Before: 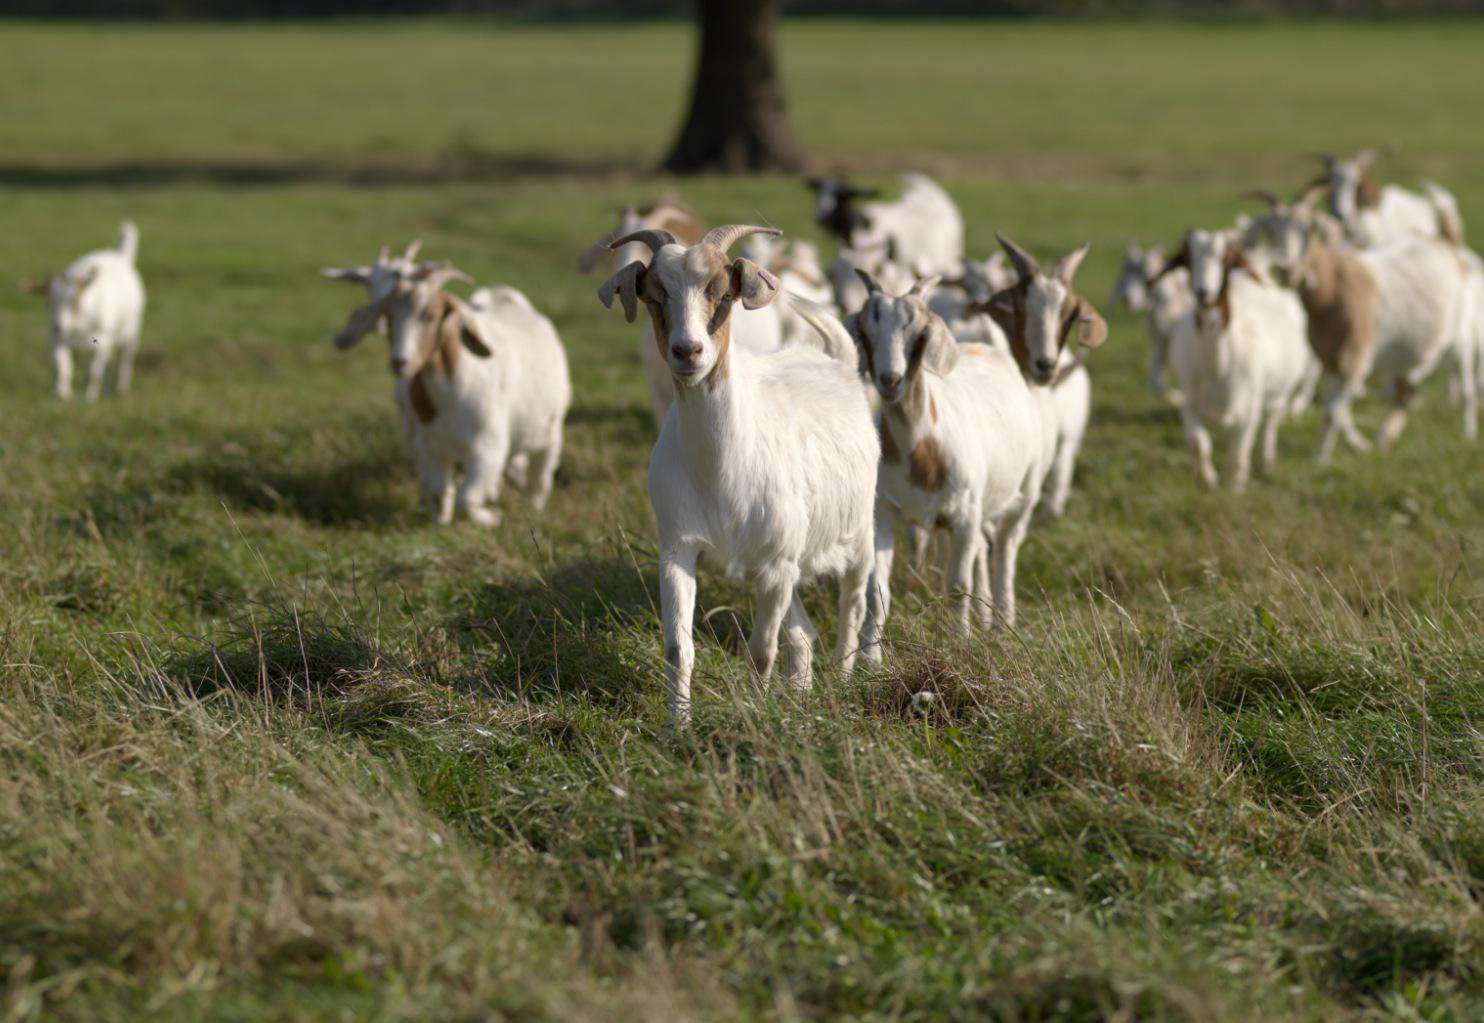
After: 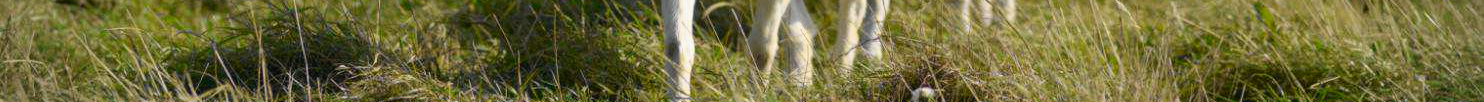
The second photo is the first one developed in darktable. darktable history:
rotate and perspective: crop left 0, crop top 0
vignetting: on, module defaults
tone curve: curves: ch0 [(0, 0.012) (0.093, 0.11) (0.345, 0.425) (0.457, 0.562) (0.628, 0.738) (0.839, 0.909) (0.998, 0.978)]; ch1 [(0, 0) (0.437, 0.408) (0.472, 0.47) (0.502, 0.497) (0.527, 0.523) (0.568, 0.577) (0.62, 0.66) (0.669, 0.748) (0.859, 0.899) (1, 1)]; ch2 [(0, 0) (0.33, 0.301) (0.421, 0.443) (0.473, 0.498) (0.509, 0.502) (0.535, 0.545) (0.549, 0.576) (0.644, 0.703) (1, 1)], color space Lab, independent channels, preserve colors none
crop and rotate: top 59.084%, bottom 30.916%
